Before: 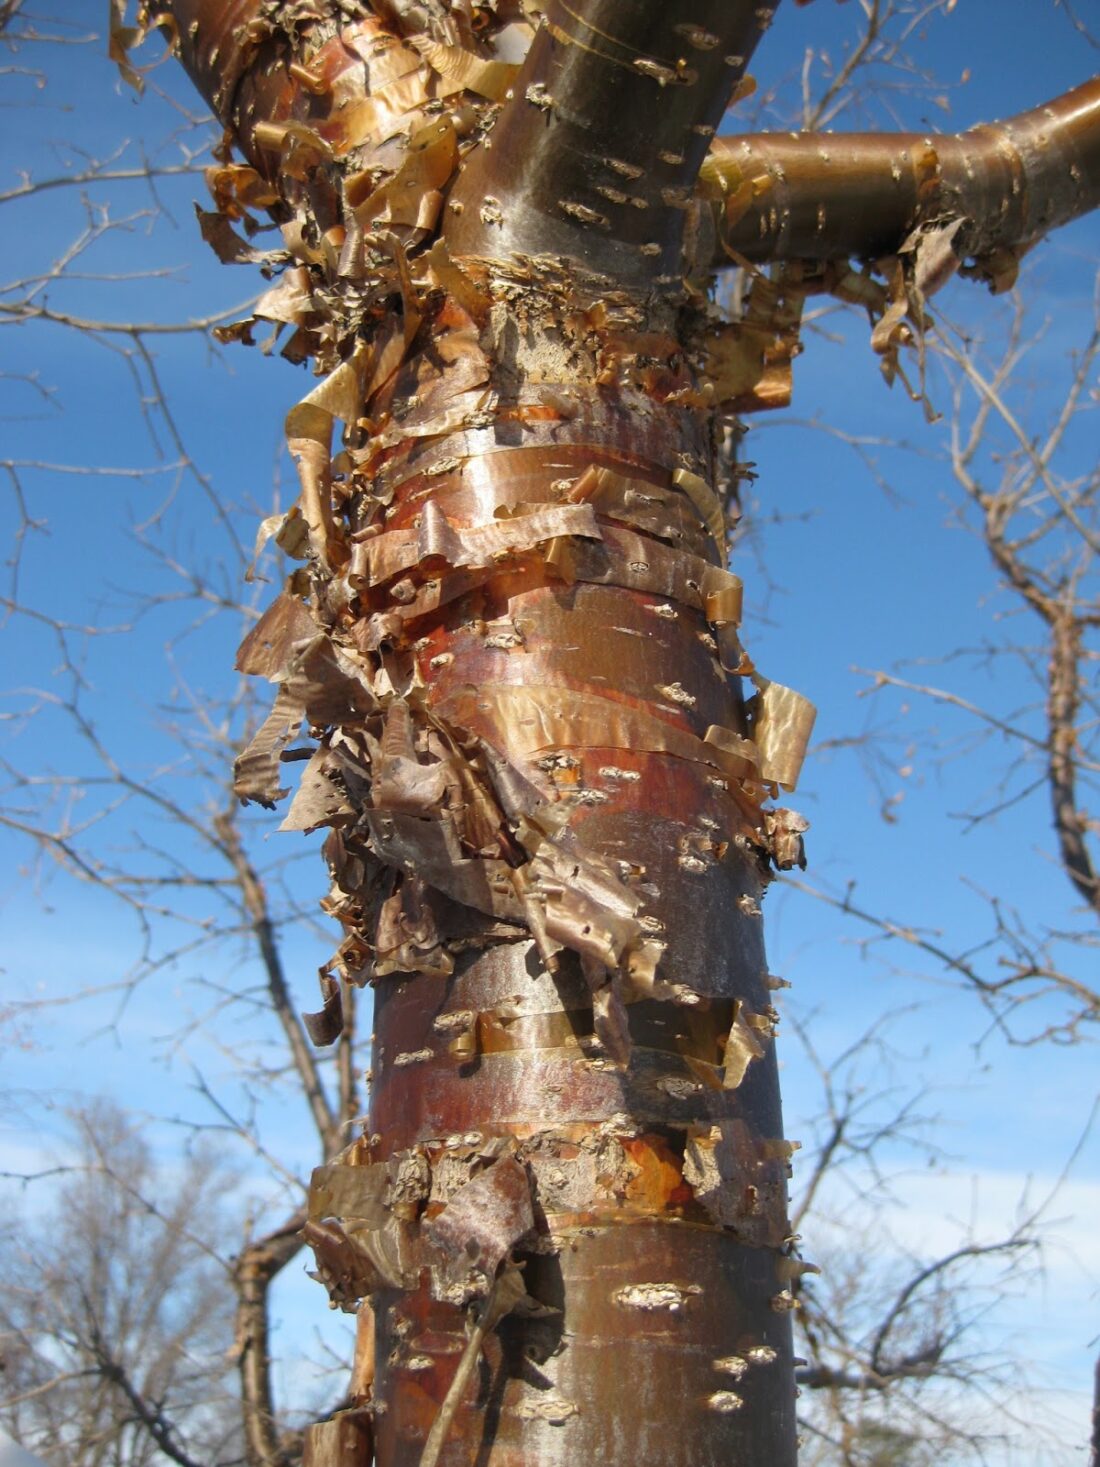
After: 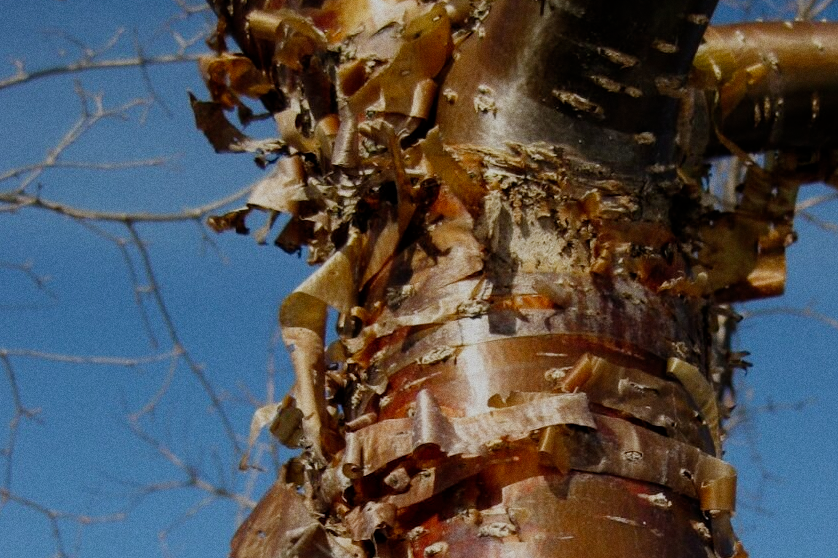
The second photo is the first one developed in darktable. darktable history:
contrast brightness saturation: saturation -0.05
filmic rgb: middle gray luminance 29%, black relative exposure -10.3 EV, white relative exposure 5.5 EV, threshold 6 EV, target black luminance 0%, hardness 3.95, latitude 2.04%, contrast 1.132, highlights saturation mix 5%, shadows ↔ highlights balance 15.11%, add noise in highlights 0, preserve chrominance no, color science v3 (2019), use custom middle-gray values true, iterations of high-quality reconstruction 0, contrast in highlights soft, enable highlight reconstruction true
crop: left 0.579%, top 7.627%, right 23.167%, bottom 54.275%
grain: coarseness 0.09 ISO
